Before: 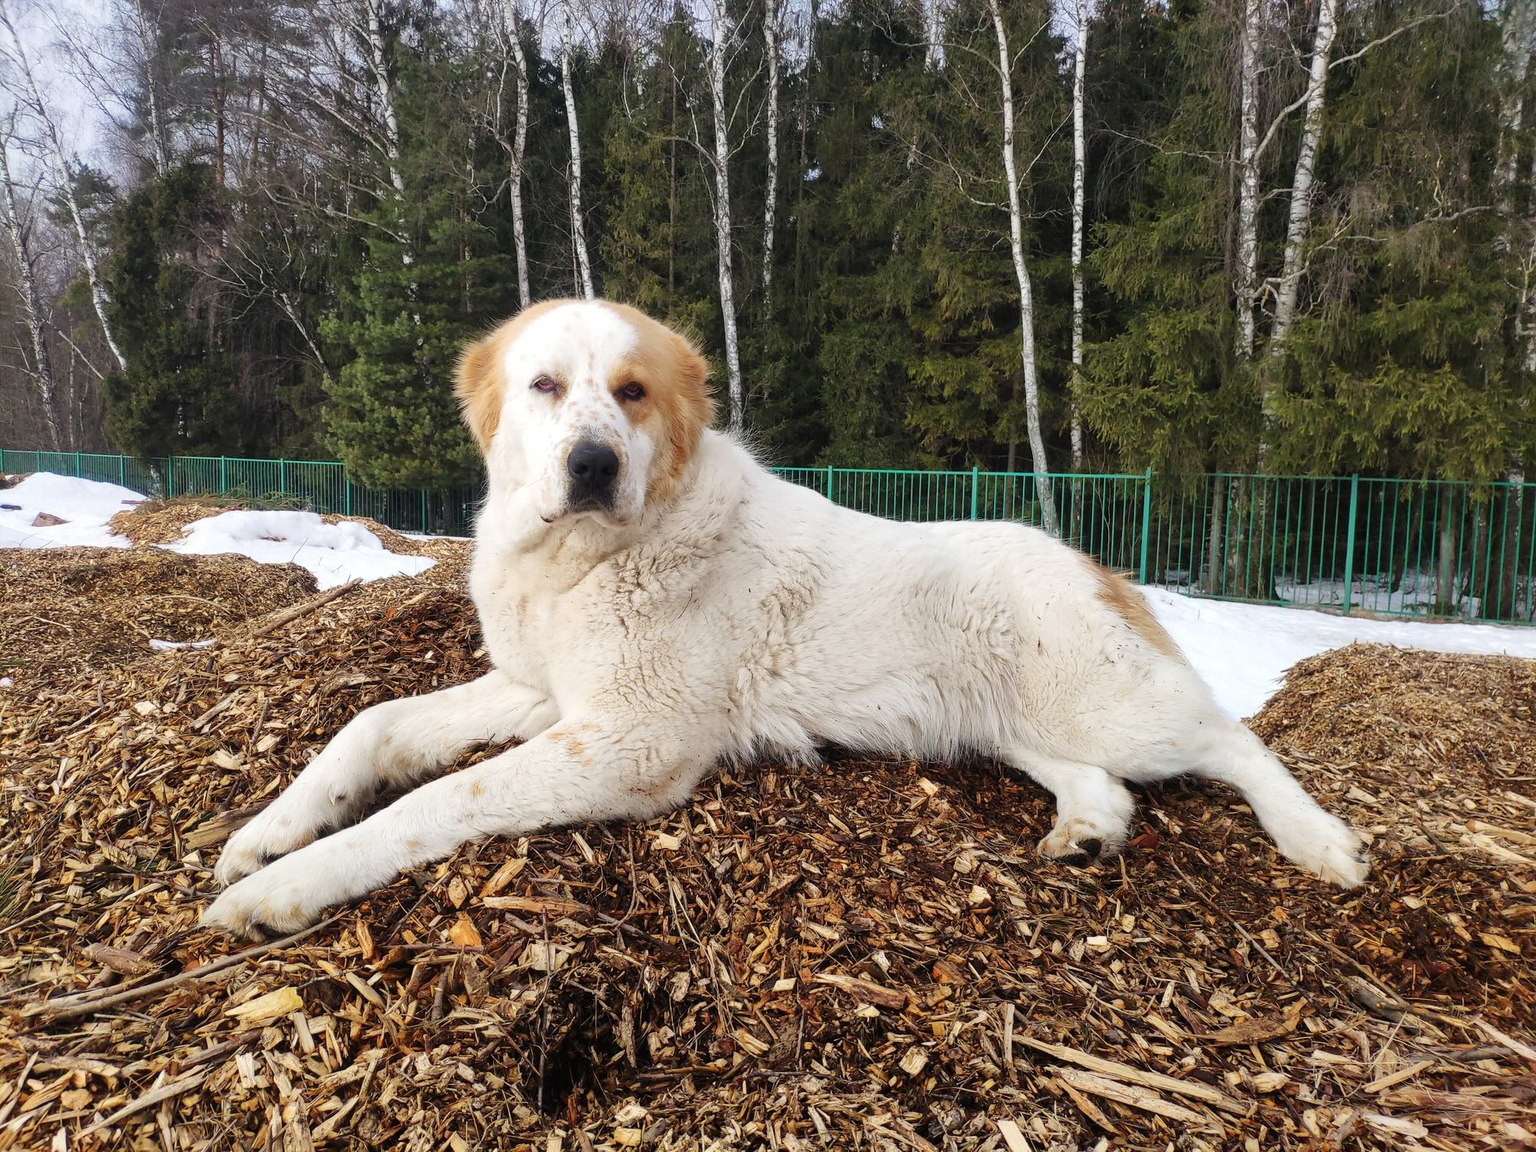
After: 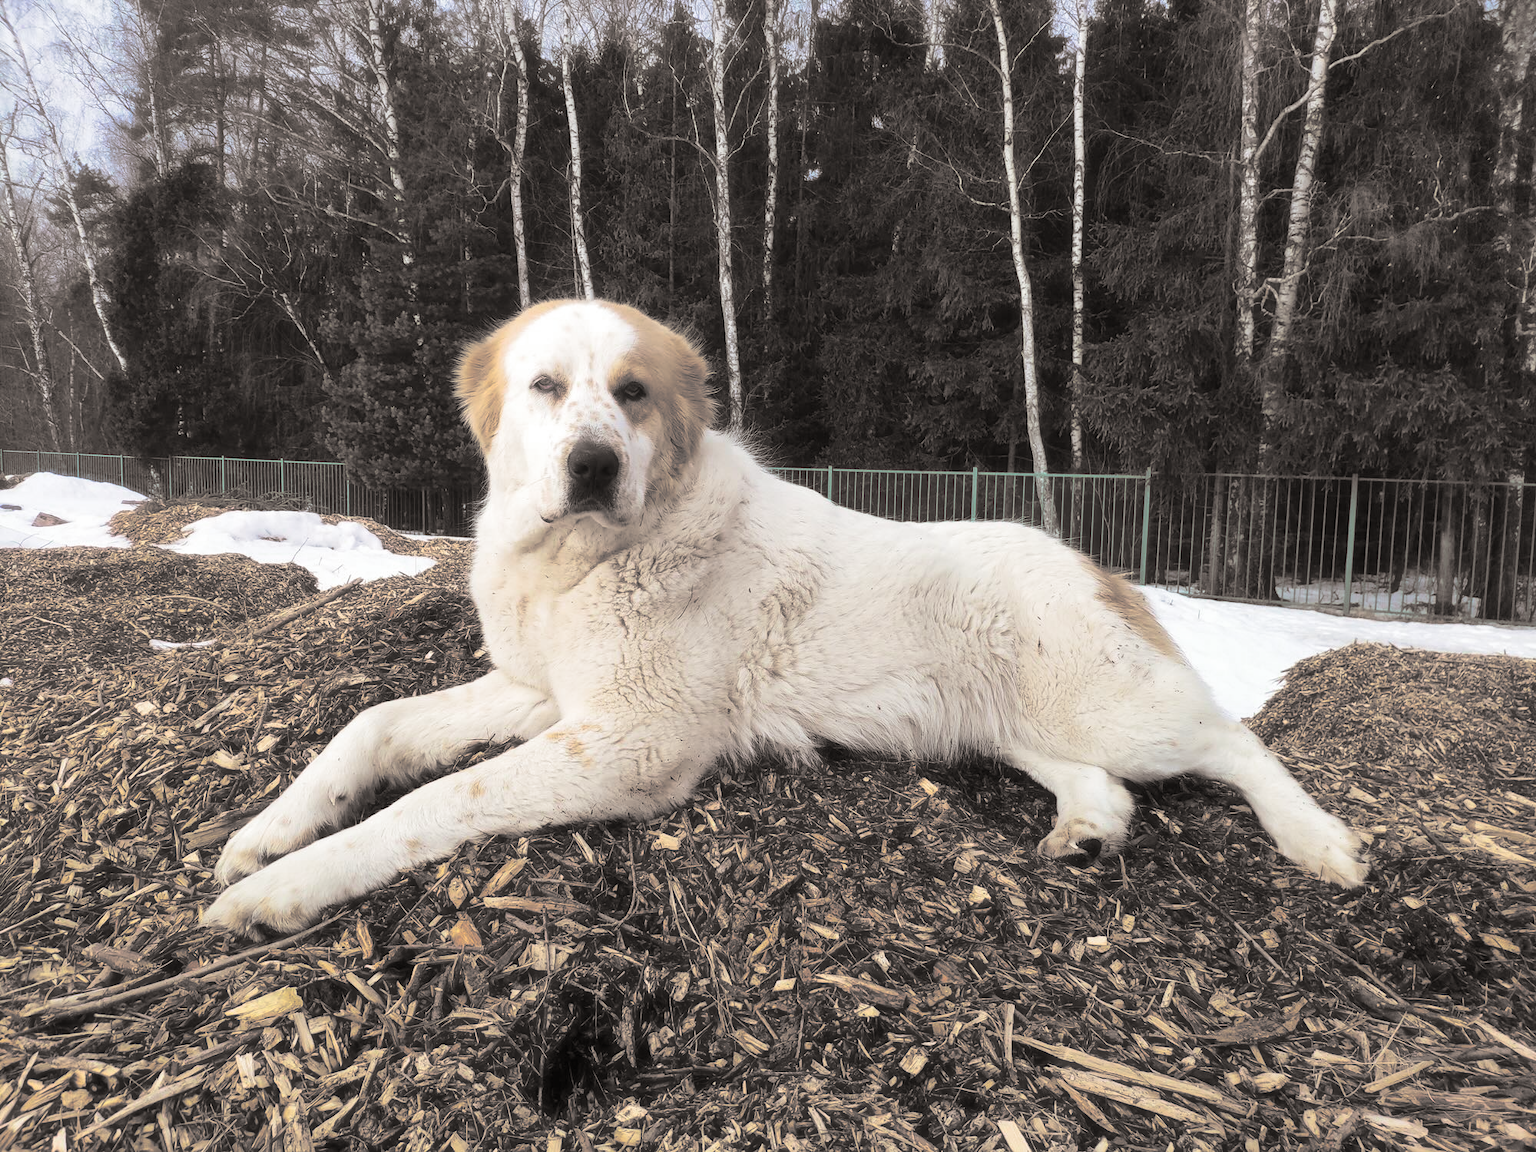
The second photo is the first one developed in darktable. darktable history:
haze removal: strength -0.1, adaptive false
split-toning: shadows › hue 26°, shadows › saturation 0.09, highlights › hue 40°, highlights › saturation 0.18, balance -63, compress 0%
color balance rgb: perceptual saturation grading › global saturation 20%, perceptual saturation grading › highlights -25%, perceptual saturation grading › shadows 50.52%, global vibrance 40.24%
